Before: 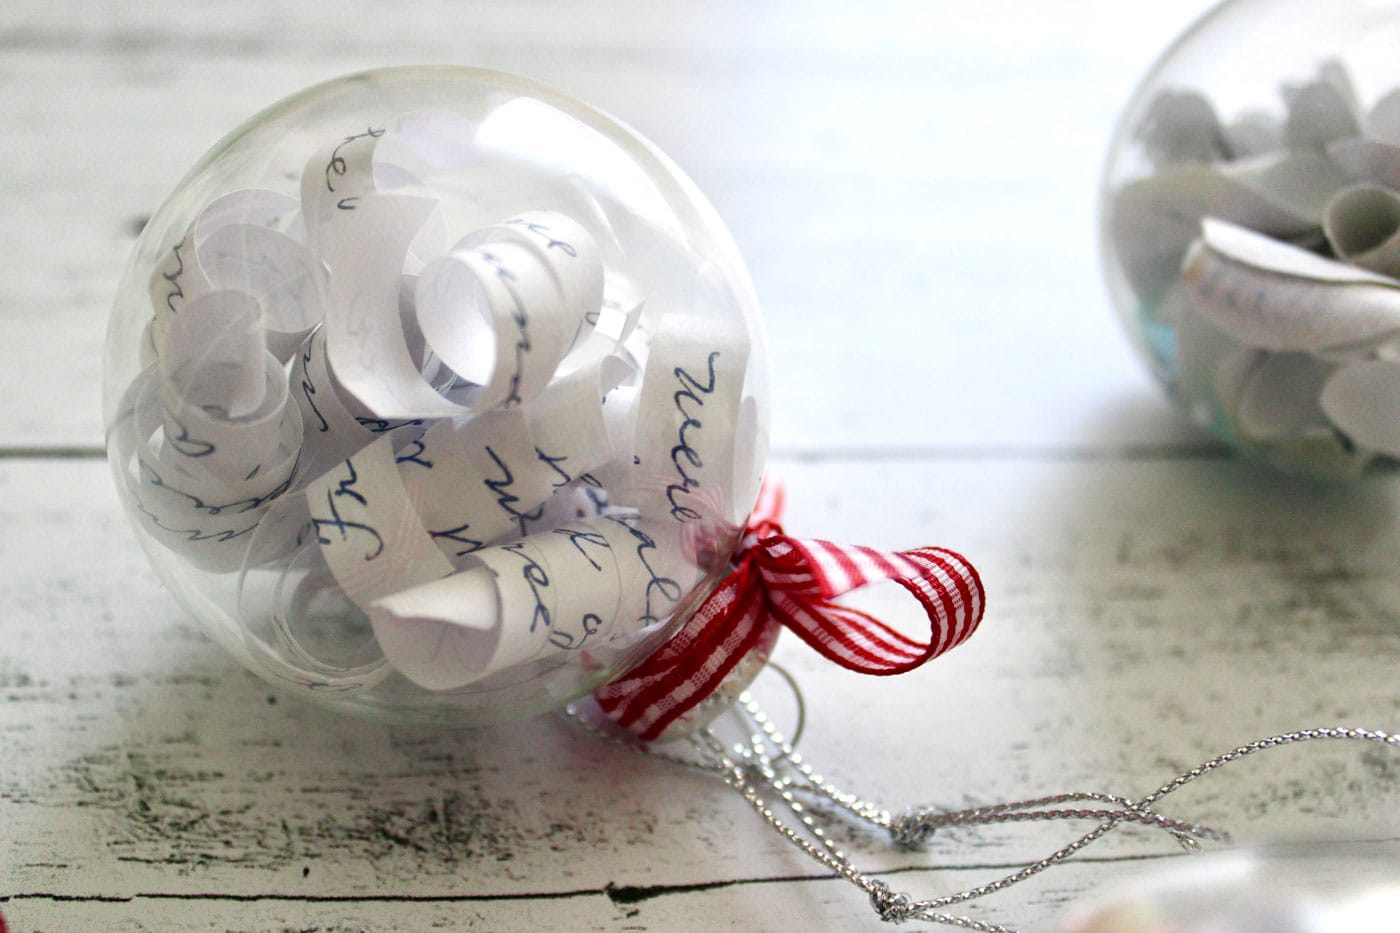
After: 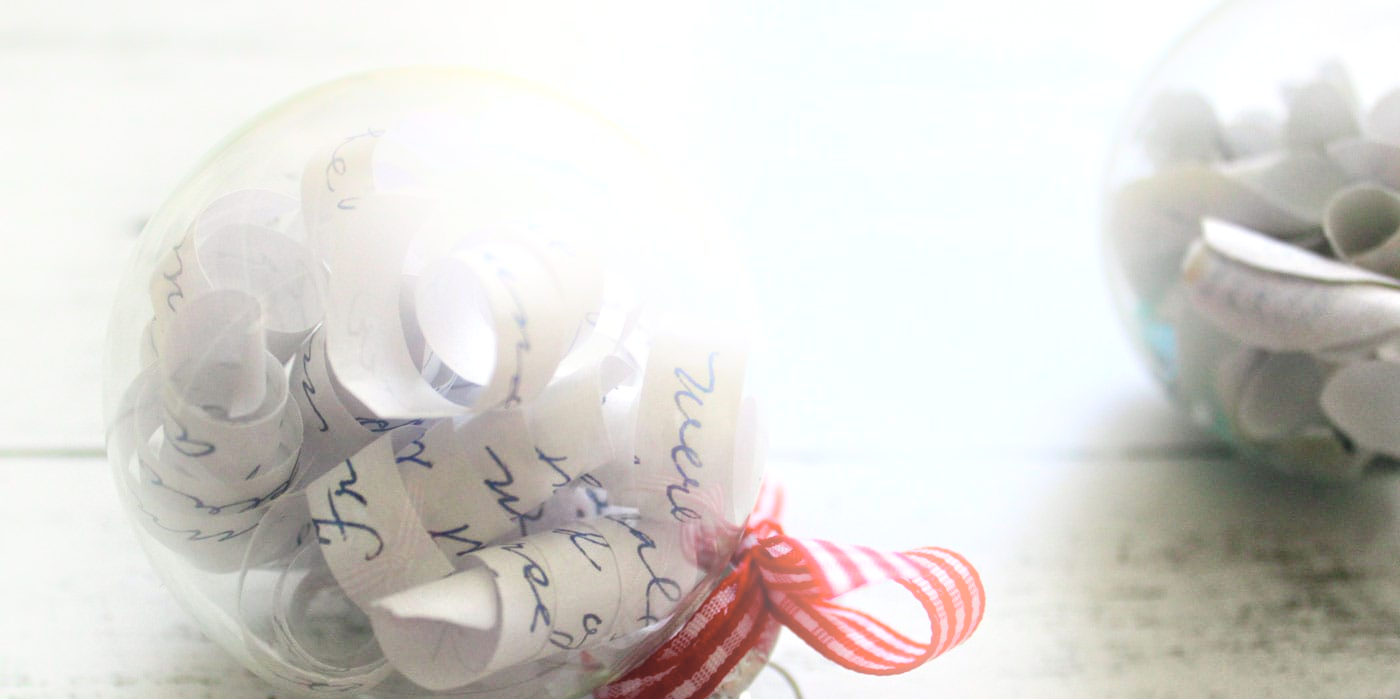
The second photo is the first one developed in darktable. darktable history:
bloom: threshold 82.5%, strength 16.25%
color zones: curves: ch1 [(0, 0.469) (0.001, 0.469) (0.12, 0.446) (0.248, 0.469) (0.5, 0.5) (0.748, 0.5) (0.999, 0.469) (1, 0.469)]
crop: bottom 24.967%
local contrast: highlights 100%, shadows 100%, detail 120%, midtone range 0.2
vibrance: vibrance 0%
